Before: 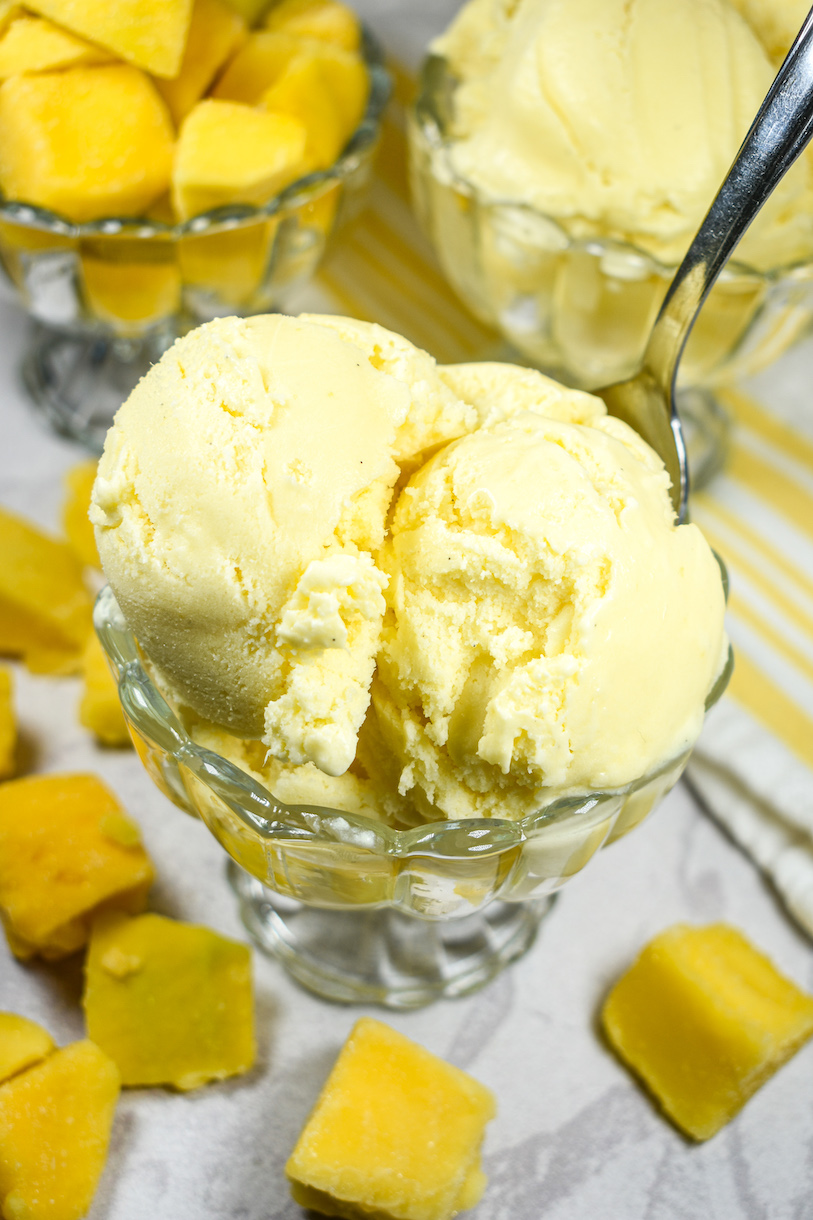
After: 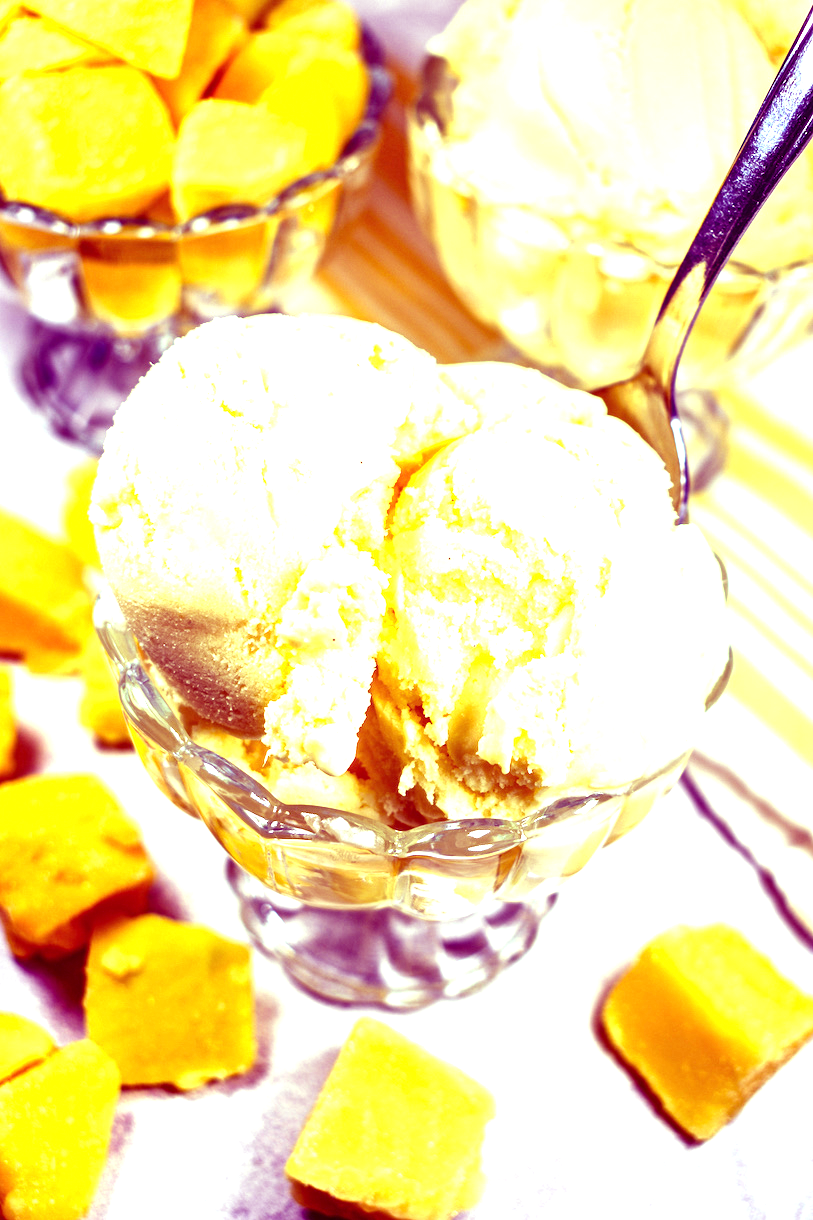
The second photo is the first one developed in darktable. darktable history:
color balance: mode lift, gamma, gain (sRGB), lift [1, 1, 0.101, 1]
exposure: black level correction 0, exposure 1.3 EV, compensate highlight preservation false
